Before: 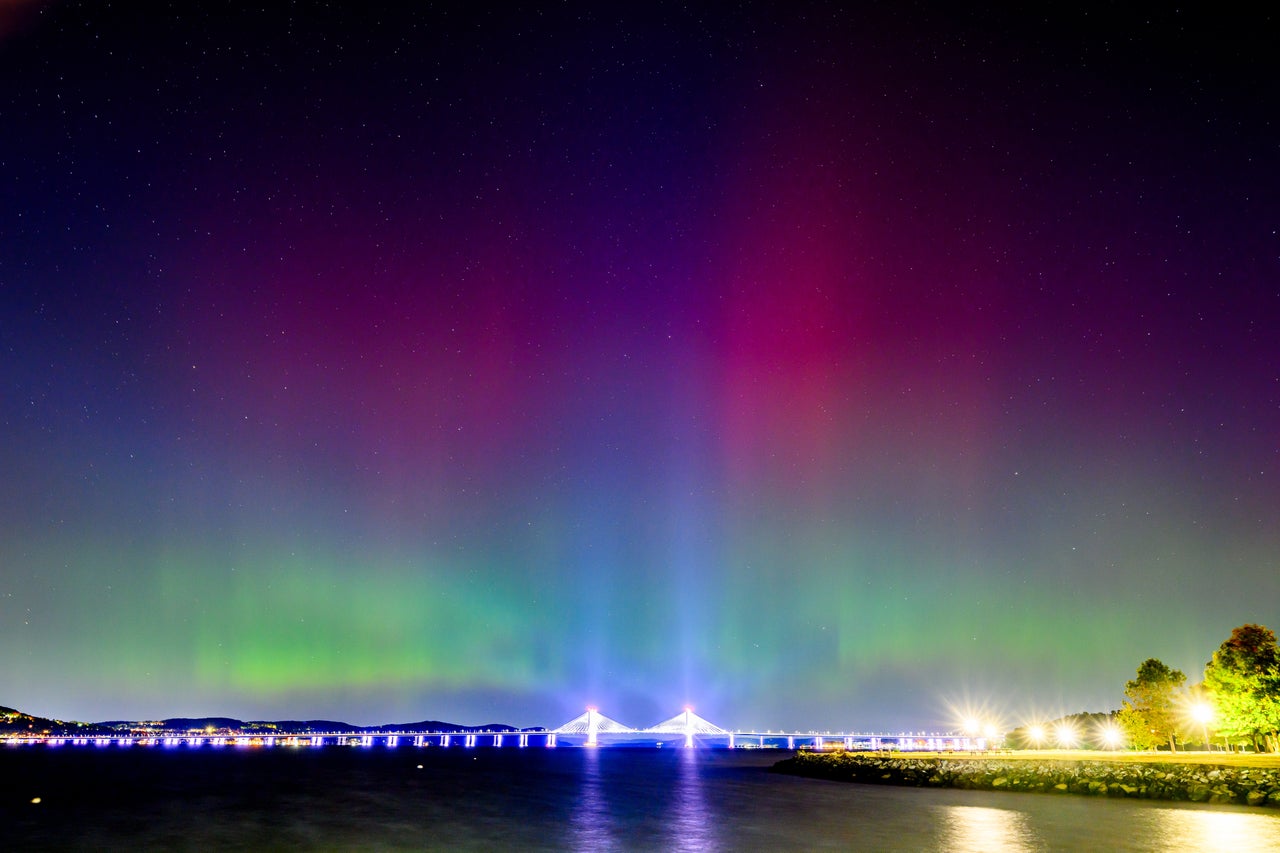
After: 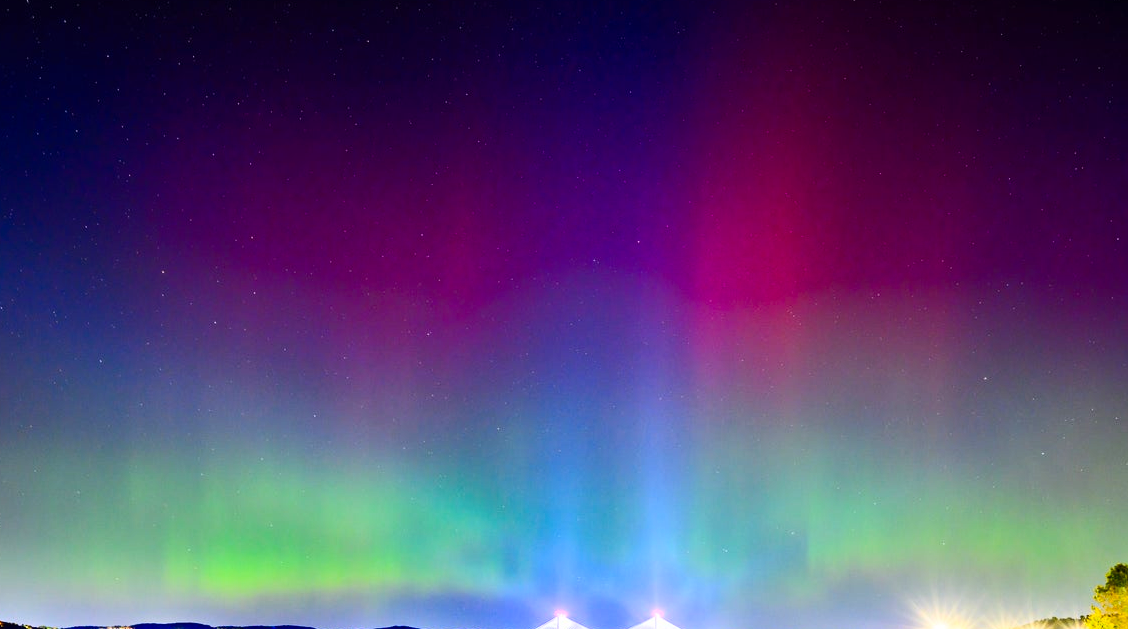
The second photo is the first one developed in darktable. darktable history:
contrast brightness saturation: contrast 0.234, brightness 0.111, saturation 0.288
crop and rotate: left 2.424%, top 11.22%, right 9.443%, bottom 15.013%
